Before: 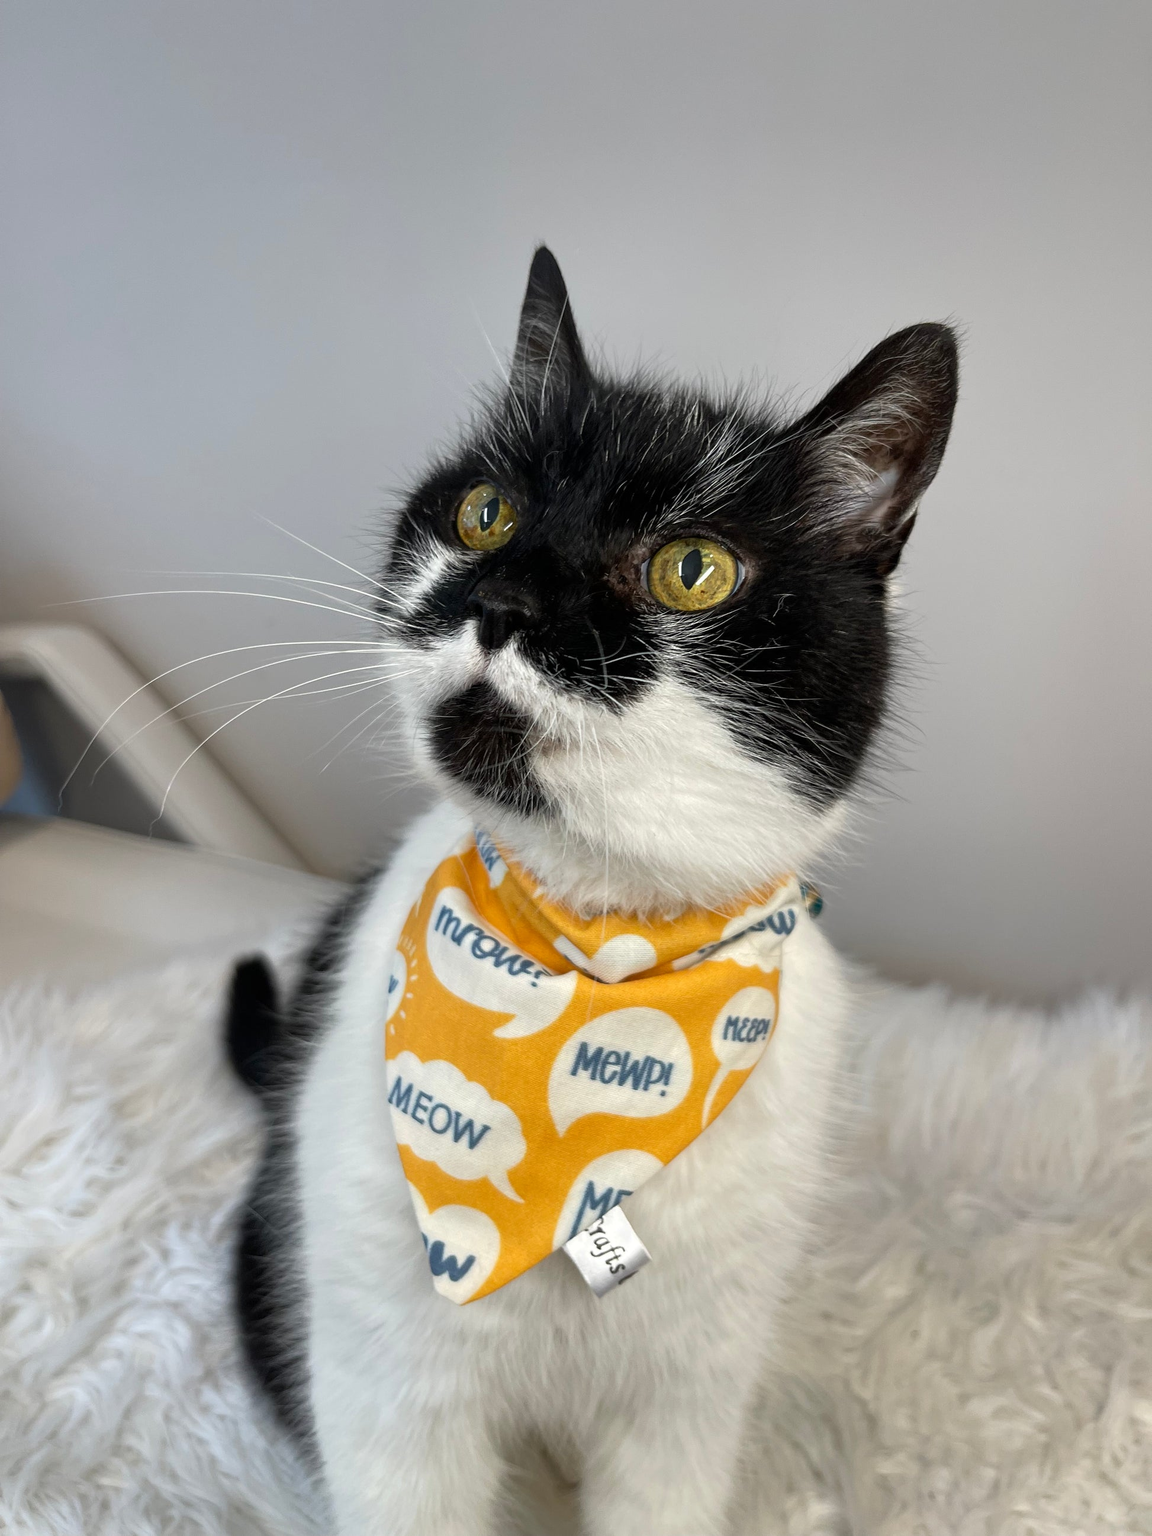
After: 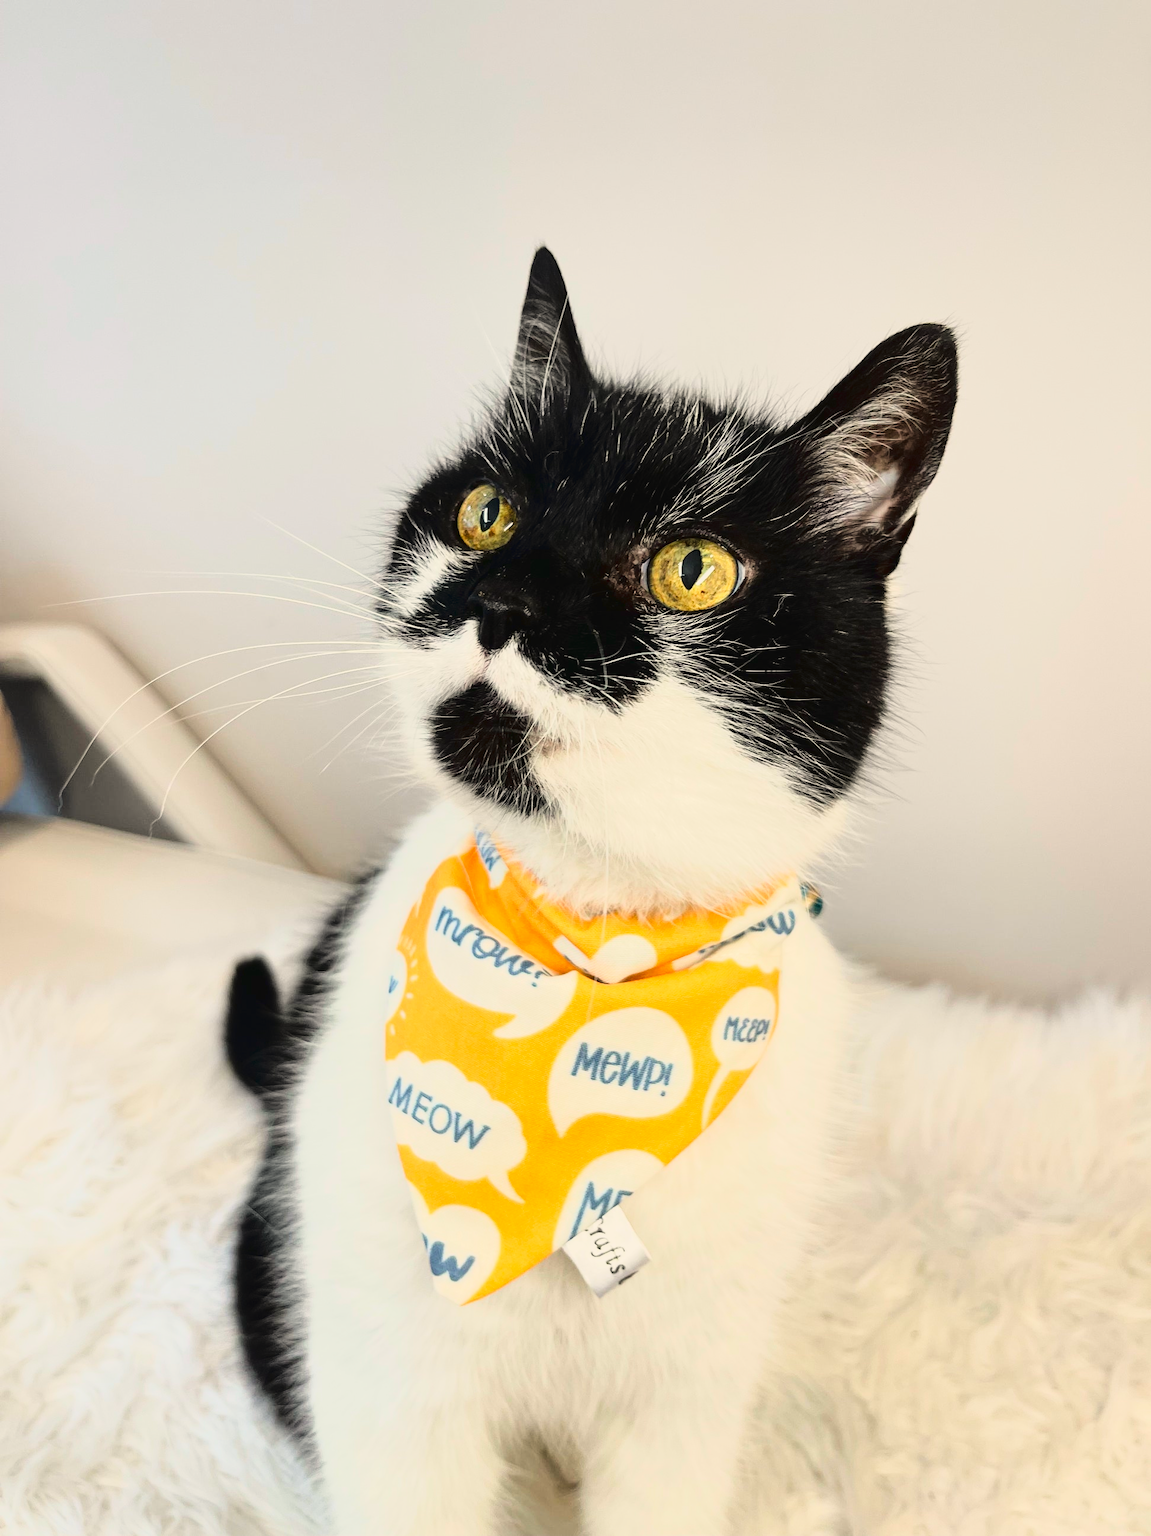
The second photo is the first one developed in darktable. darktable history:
tone curve: curves: ch0 [(0, 0.026) (0.155, 0.133) (0.272, 0.34) (0.434, 0.625) (0.676, 0.871) (0.994, 0.955)], color space Lab, linked channels, preserve colors none
white balance: red 1.045, blue 0.932
